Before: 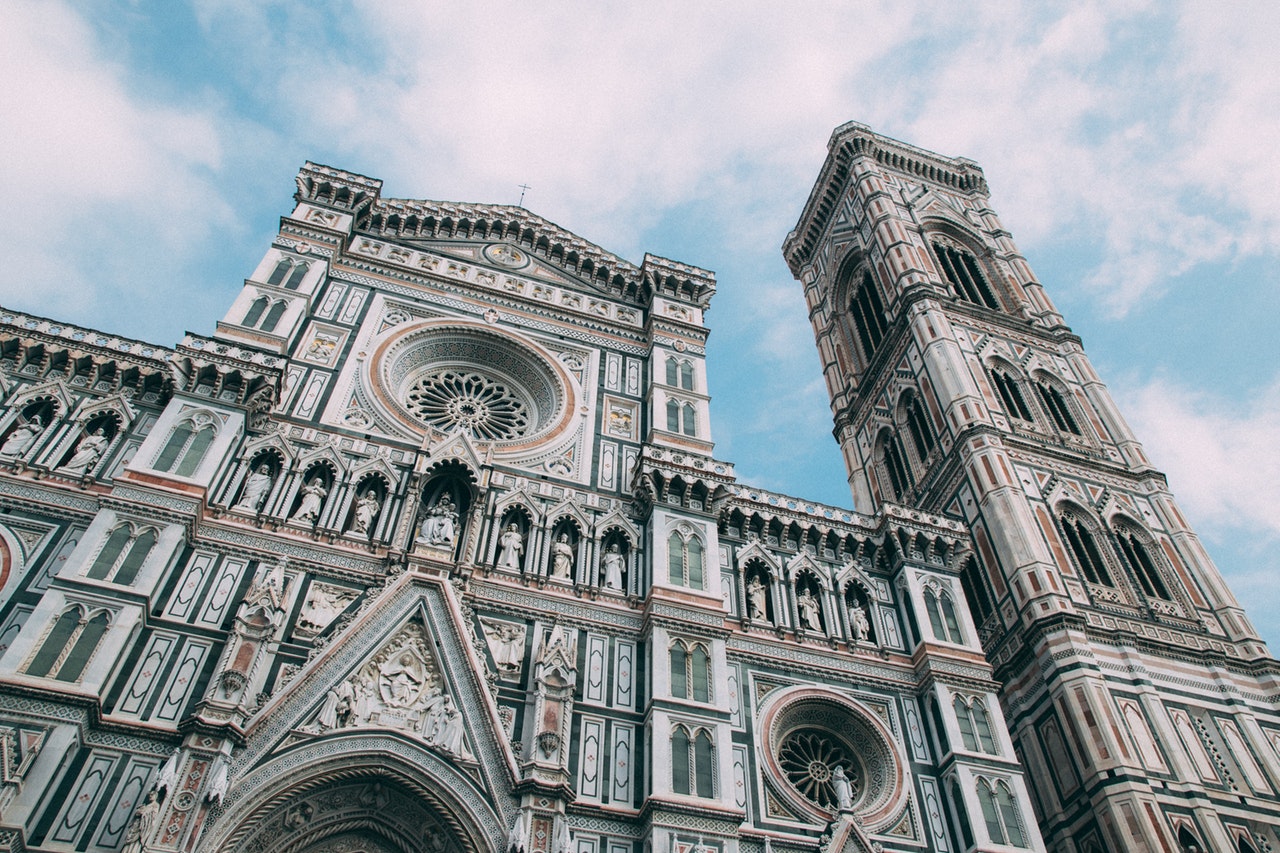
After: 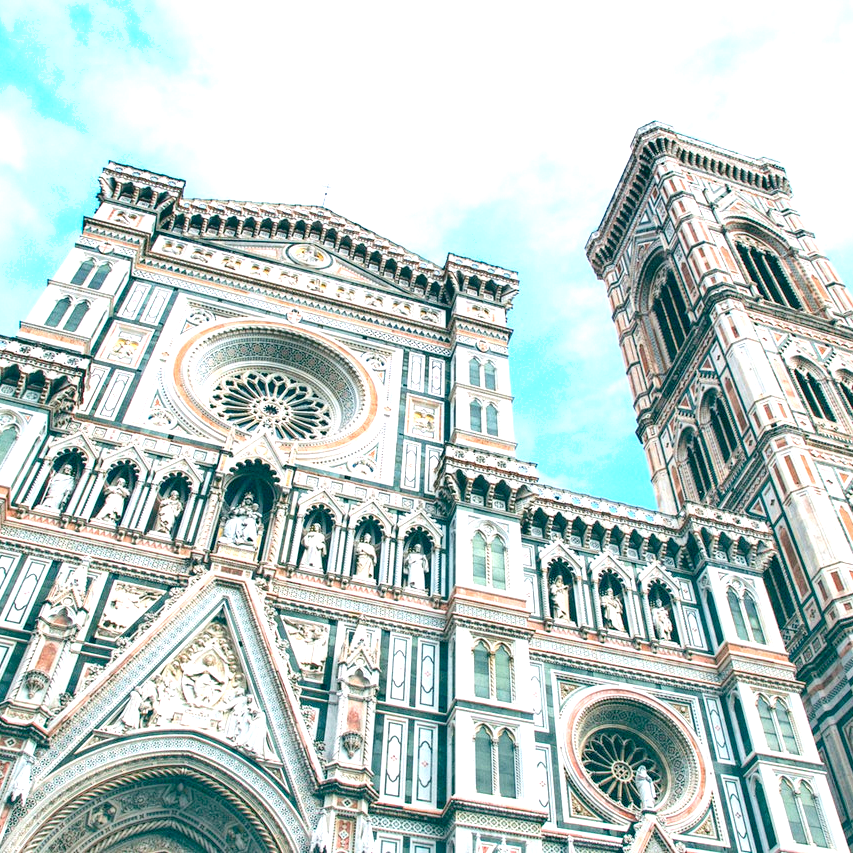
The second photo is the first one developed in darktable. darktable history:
contrast brightness saturation: brightness 0.13
levels: levels [0, 0.397, 0.955]
crop and rotate: left 15.446%, right 17.836%
color balance rgb: perceptual saturation grading › global saturation 25%, global vibrance 20%
local contrast: highlights 25%, shadows 75%, midtone range 0.75
exposure: exposure 1 EV, compensate highlight preservation false
shadows and highlights: shadows 35, highlights -35, soften with gaussian
